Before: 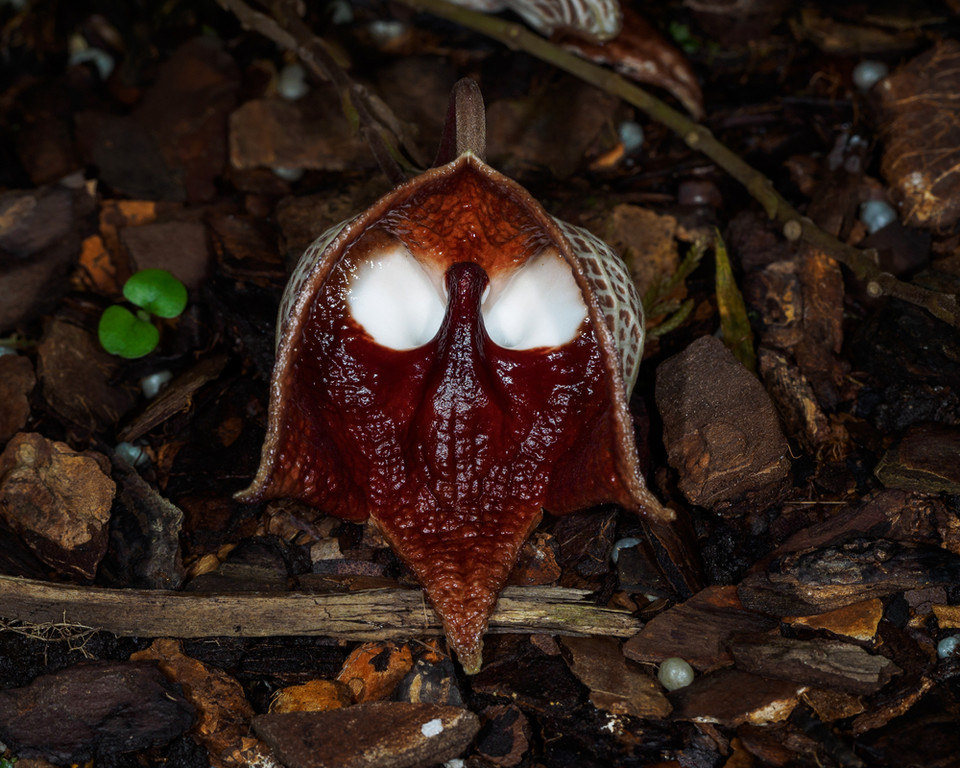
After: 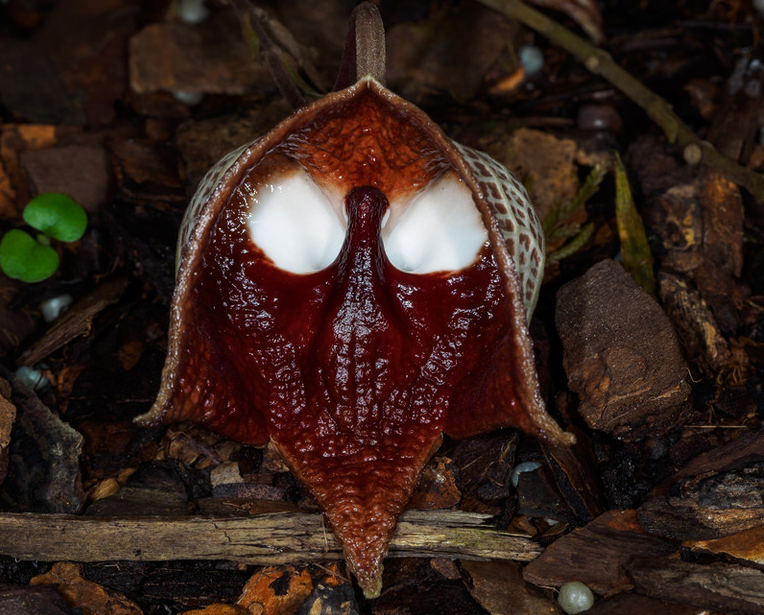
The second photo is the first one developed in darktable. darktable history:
crop and rotate: left 10.42%, top 9.909%, right 9.989%, bottom 9.934%
